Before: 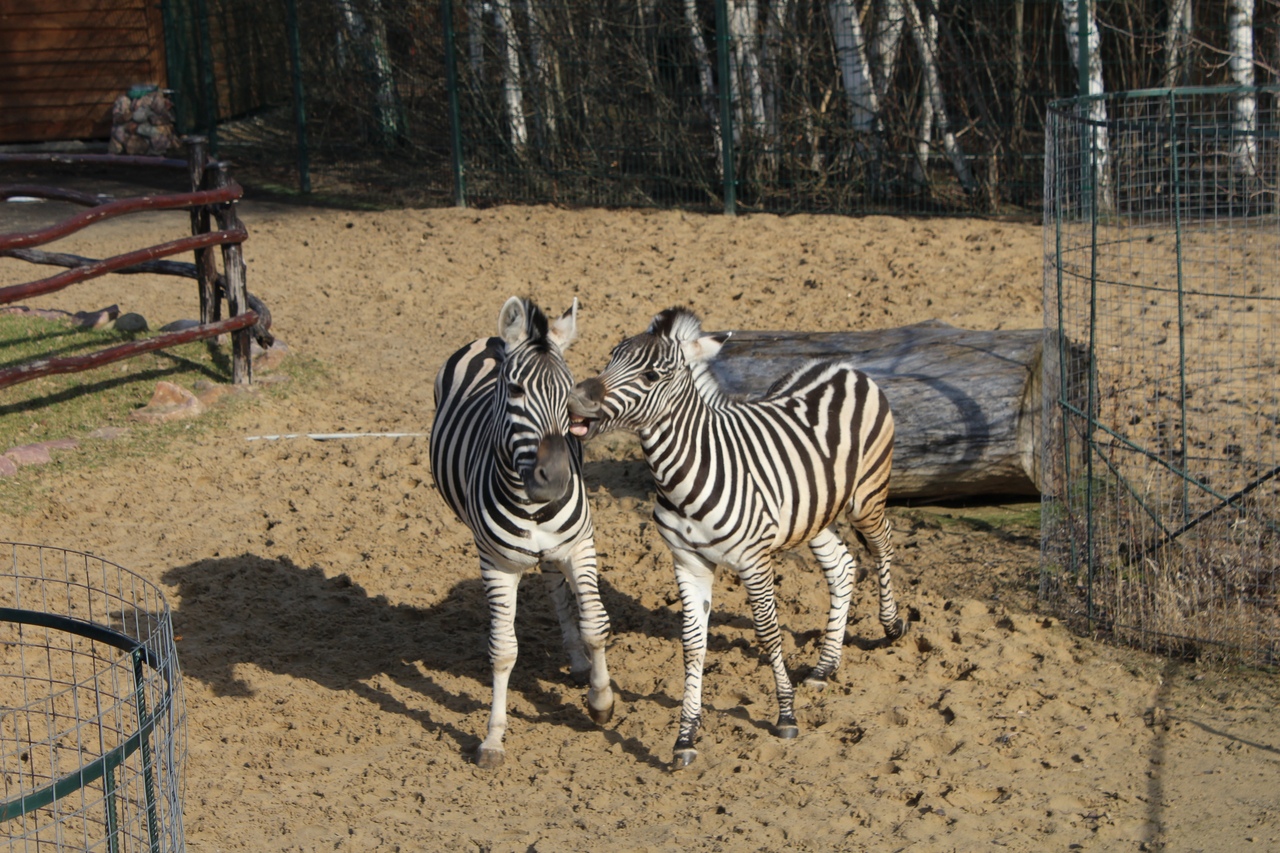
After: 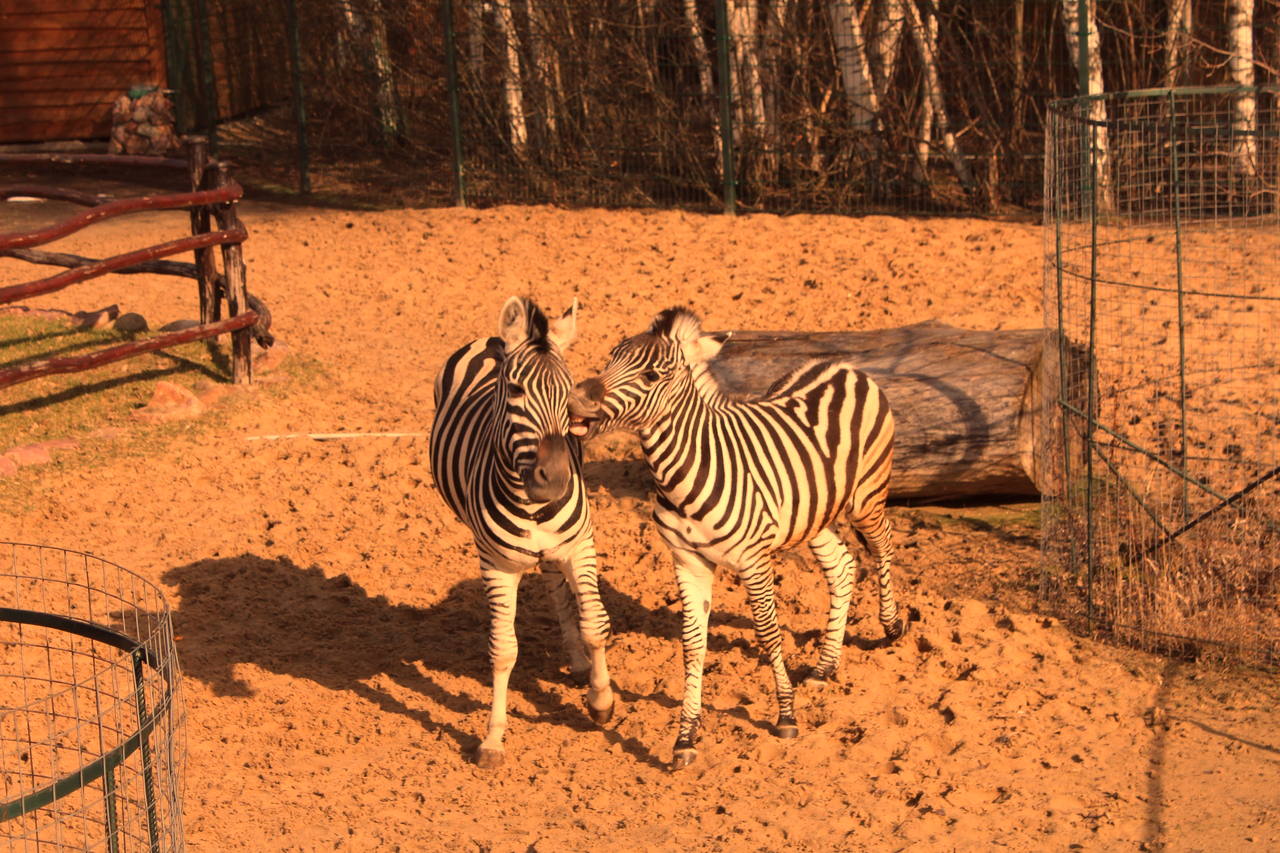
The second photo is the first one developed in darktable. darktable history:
white balance: red 1.467, blue 0.684
color balance: mode lift, gamma, gain (sRGB), lift [1, 1.049, 1, 1]
